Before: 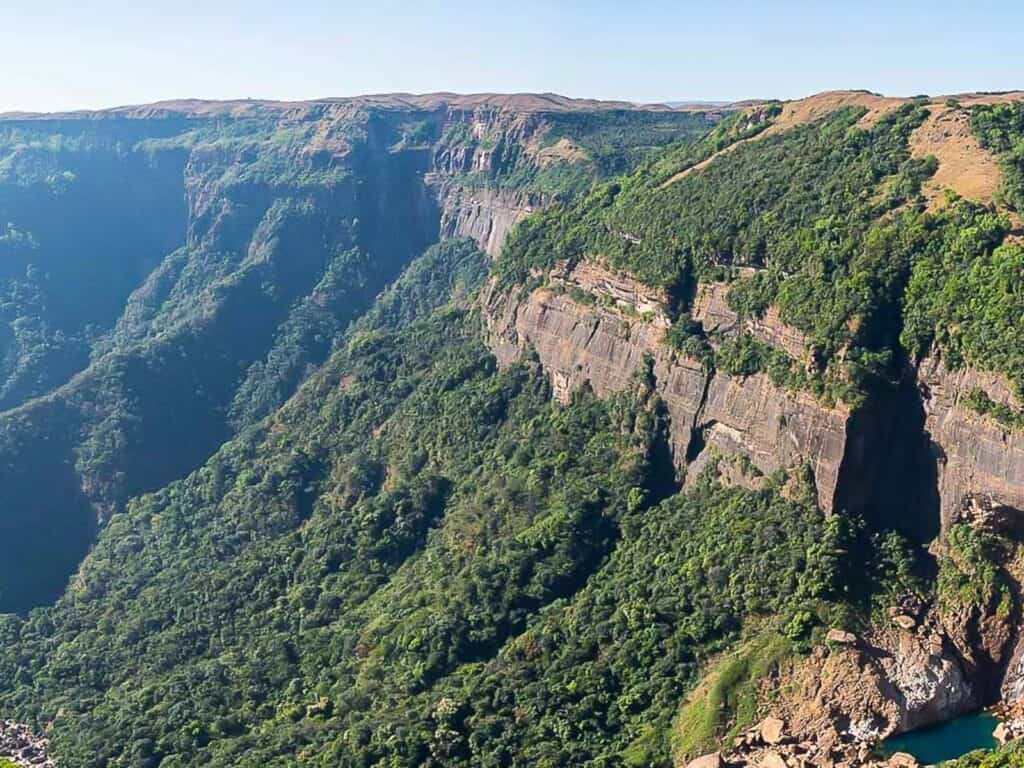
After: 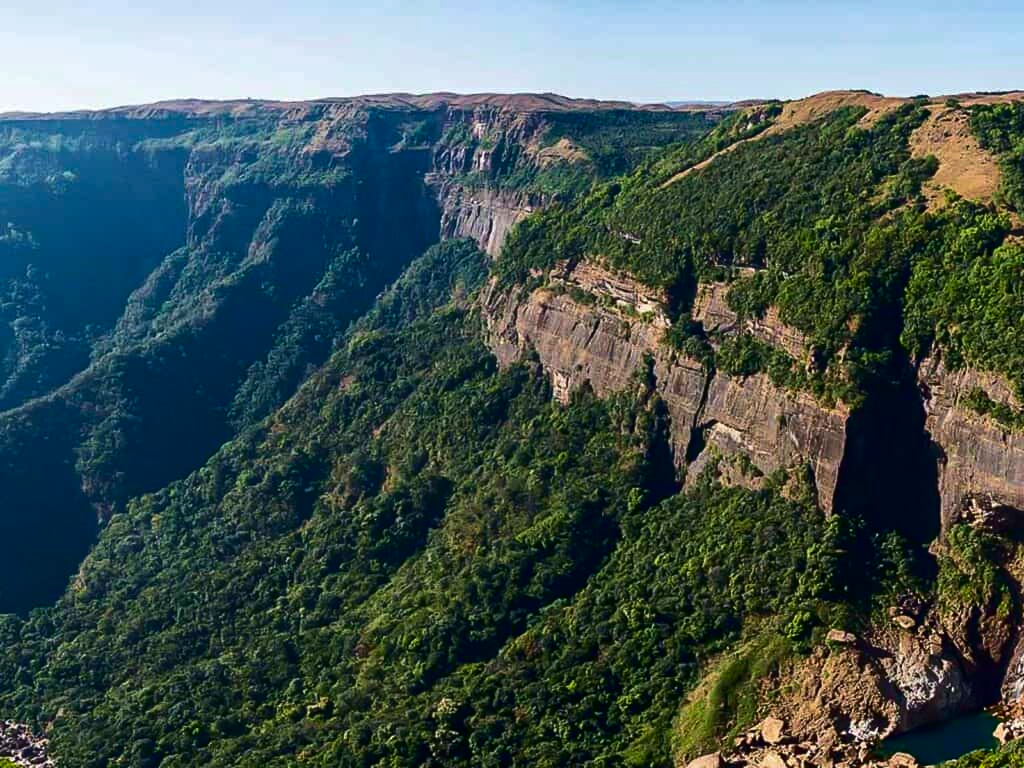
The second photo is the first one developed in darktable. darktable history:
tone curve: curves: ch0 [(0, 0) (0.405, 0.351) (1, 1)]
velvia: on, module defaults
contrast brightness saturation: contrast 0.13, brightness -0.24, saturation 0.14
